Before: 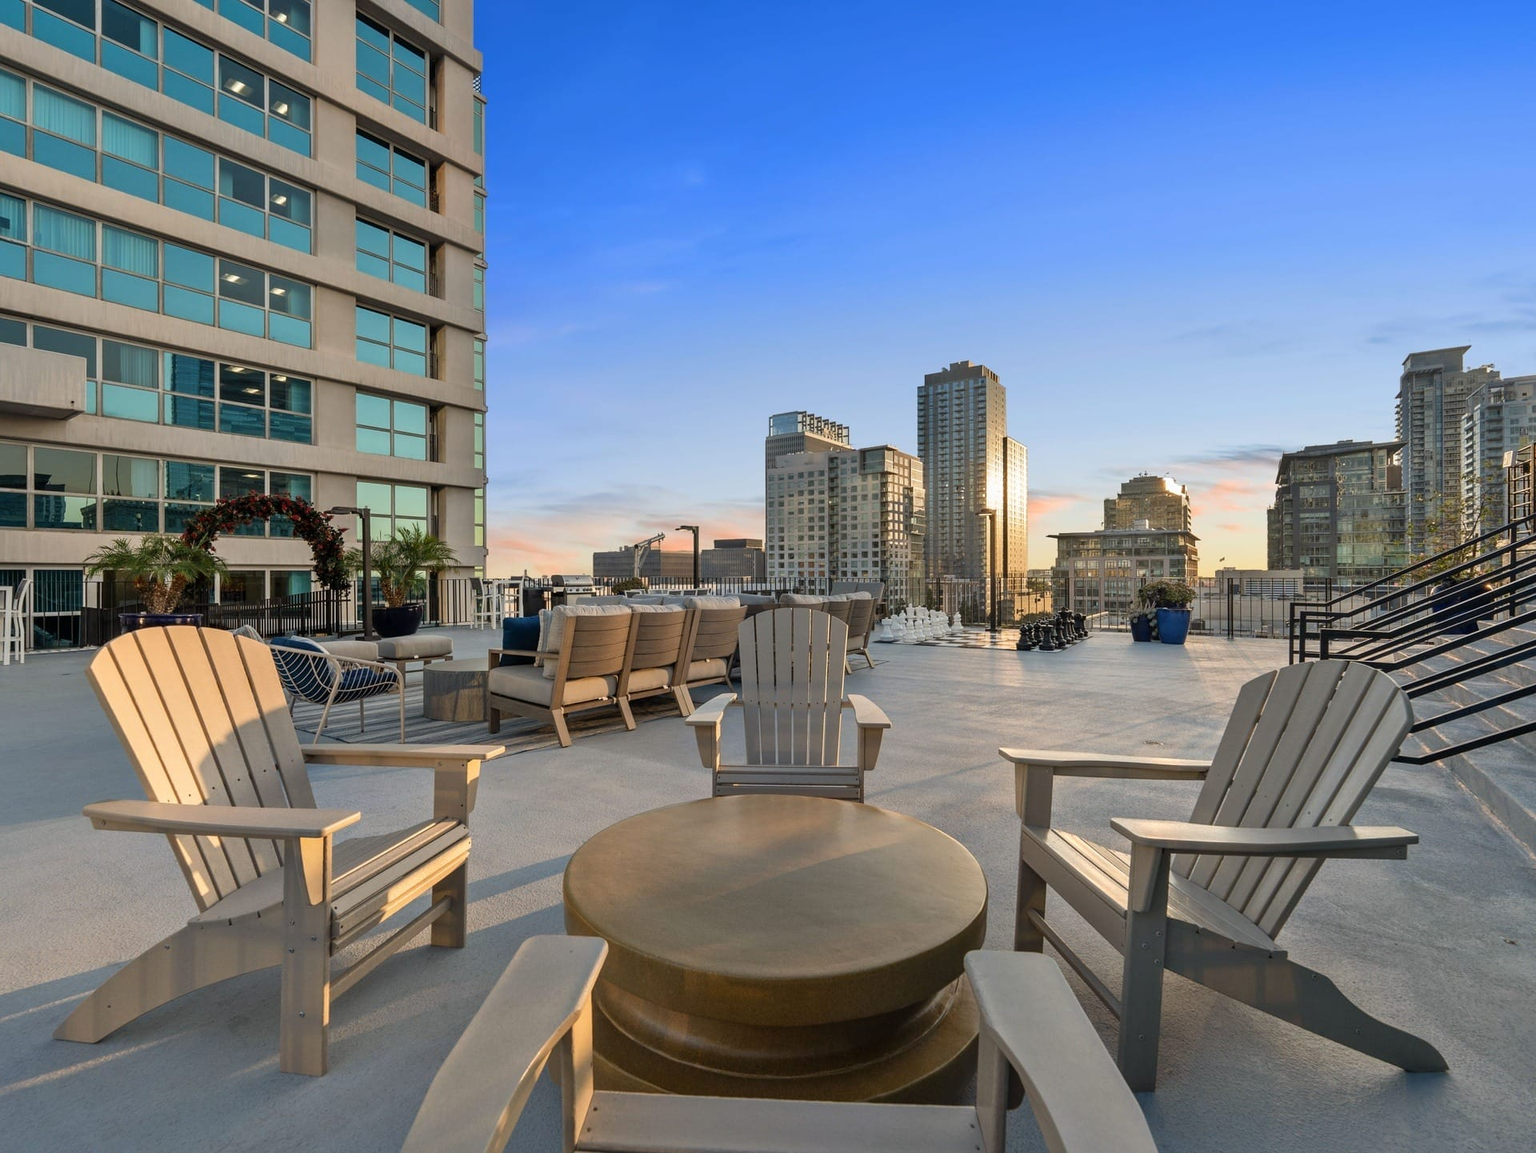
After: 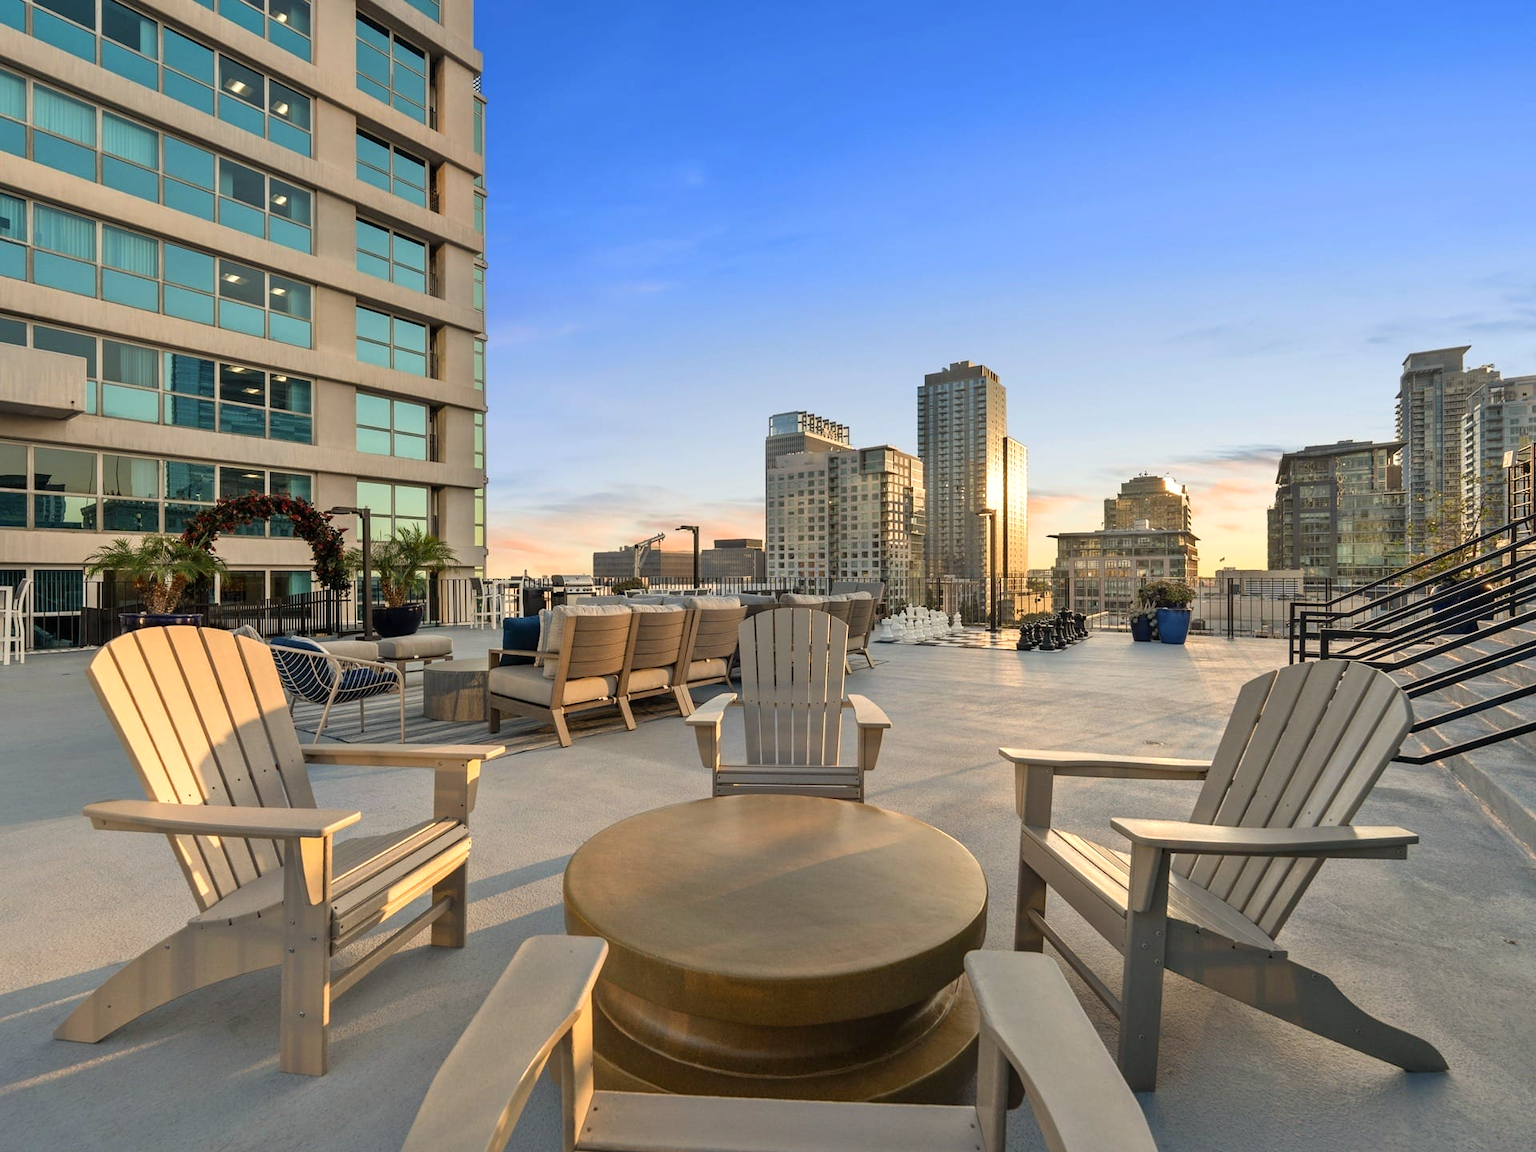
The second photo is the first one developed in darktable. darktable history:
exposure: exposure 0.258 EV, compensate highlight preservation false
white balance: emerald 1
color calibration: x 0.329, y 0.345, temperature 5633 K
